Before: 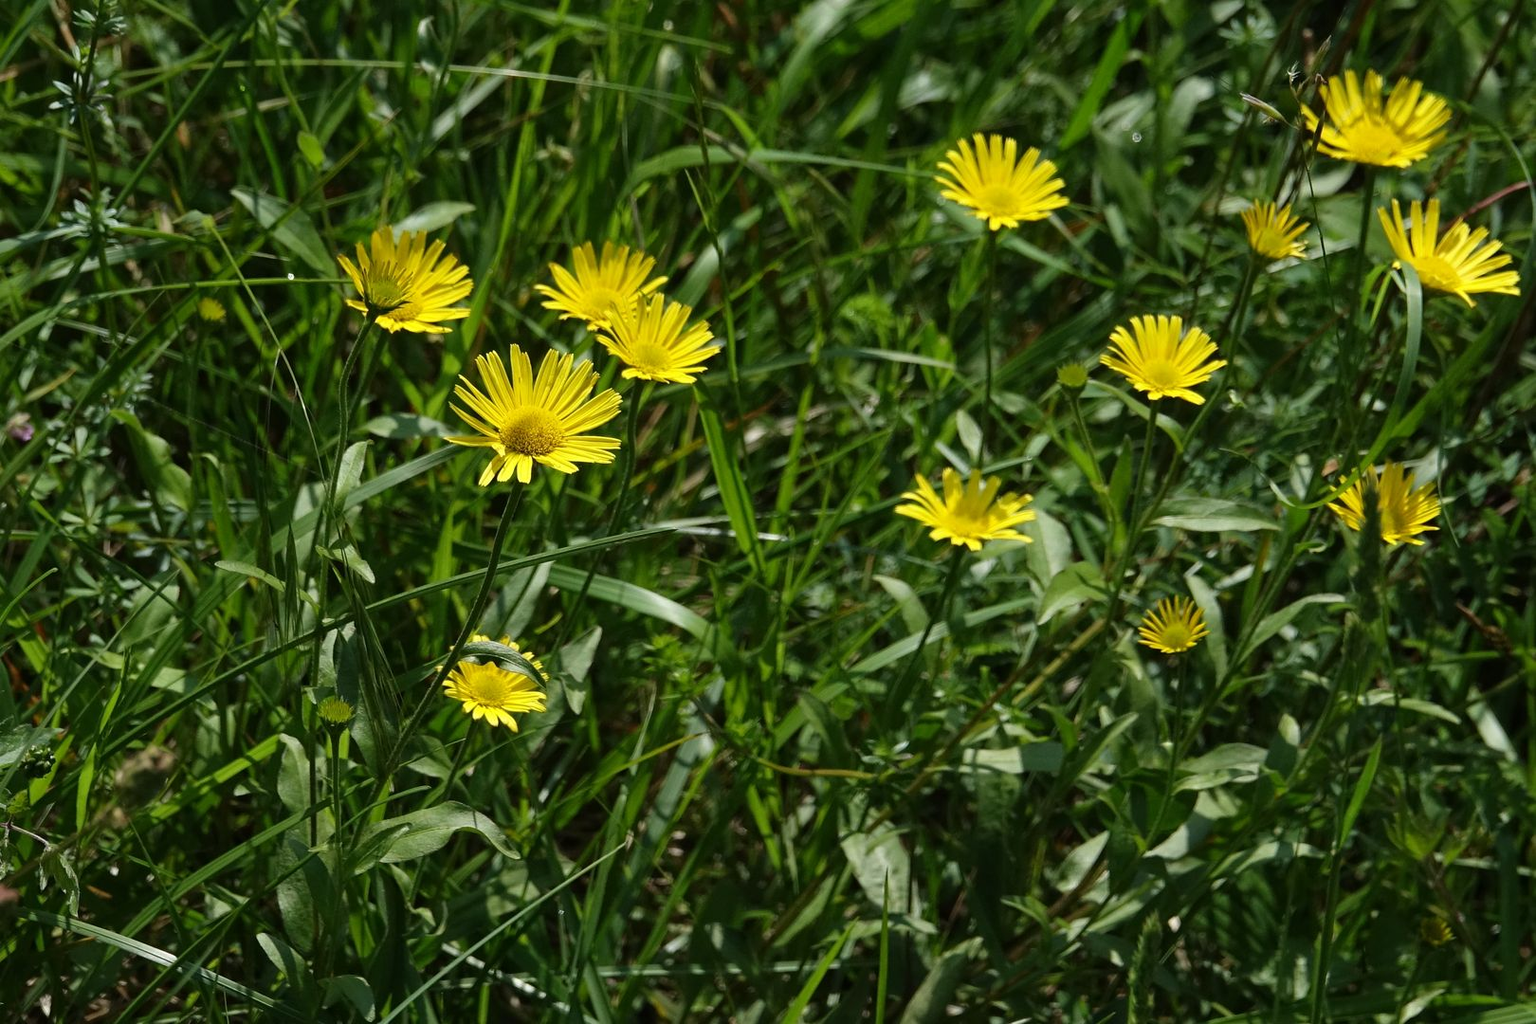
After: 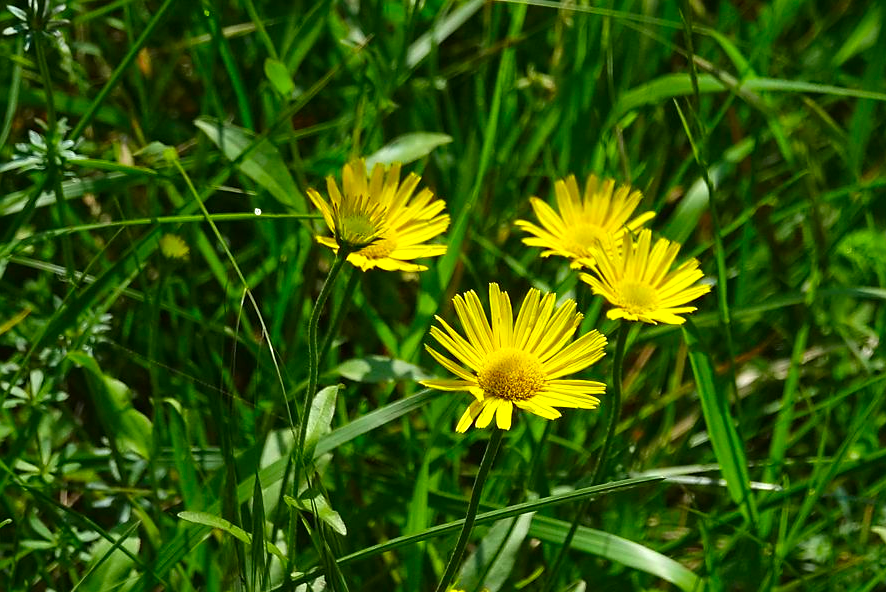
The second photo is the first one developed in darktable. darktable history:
color correction: saturation 1.32
exposure: exposure 0.3 EV, compensate highlight preservation false
crop and rotate: left 3.047%, top 7.509%, right 42.236%, bottom 37.598%
contrast brightness saturation: contrast 0.04, saturation 0.16
sharpen: radius 1.458, amount 0.398, threshold 1.271
